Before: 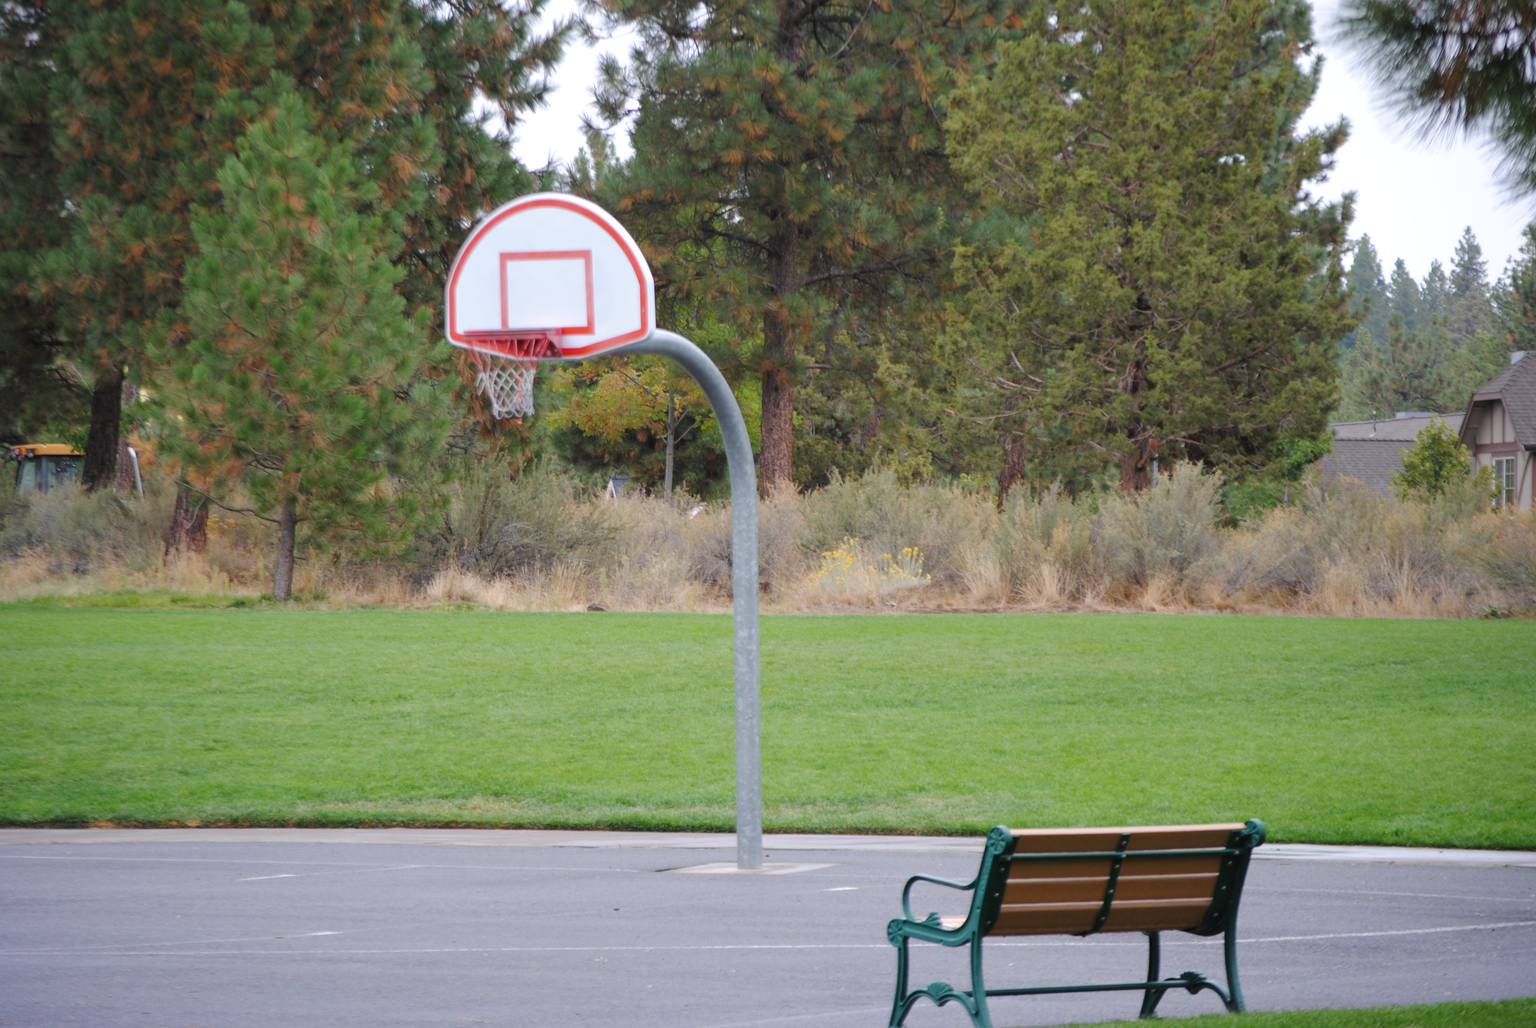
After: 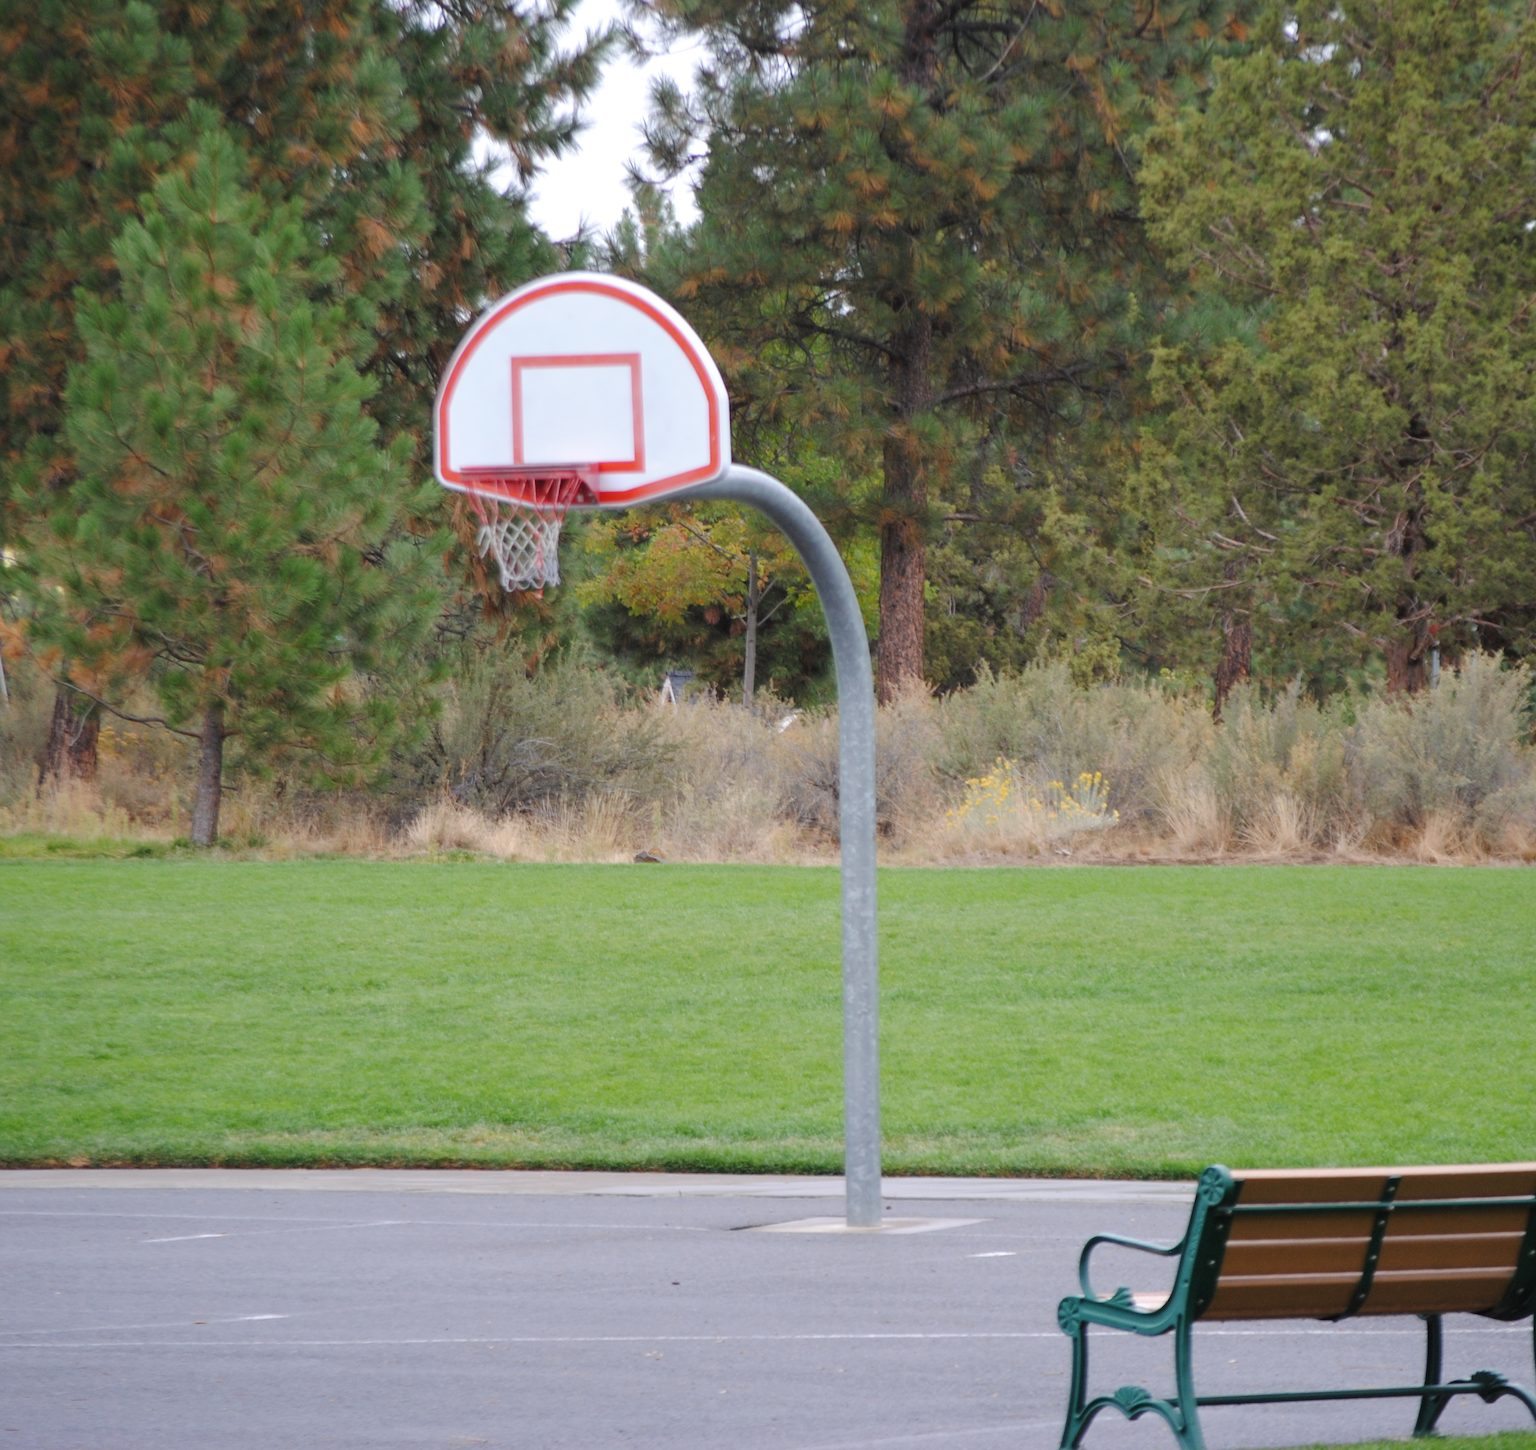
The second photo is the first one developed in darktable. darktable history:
crop and rotate: left 9.007%, right 20.085%
